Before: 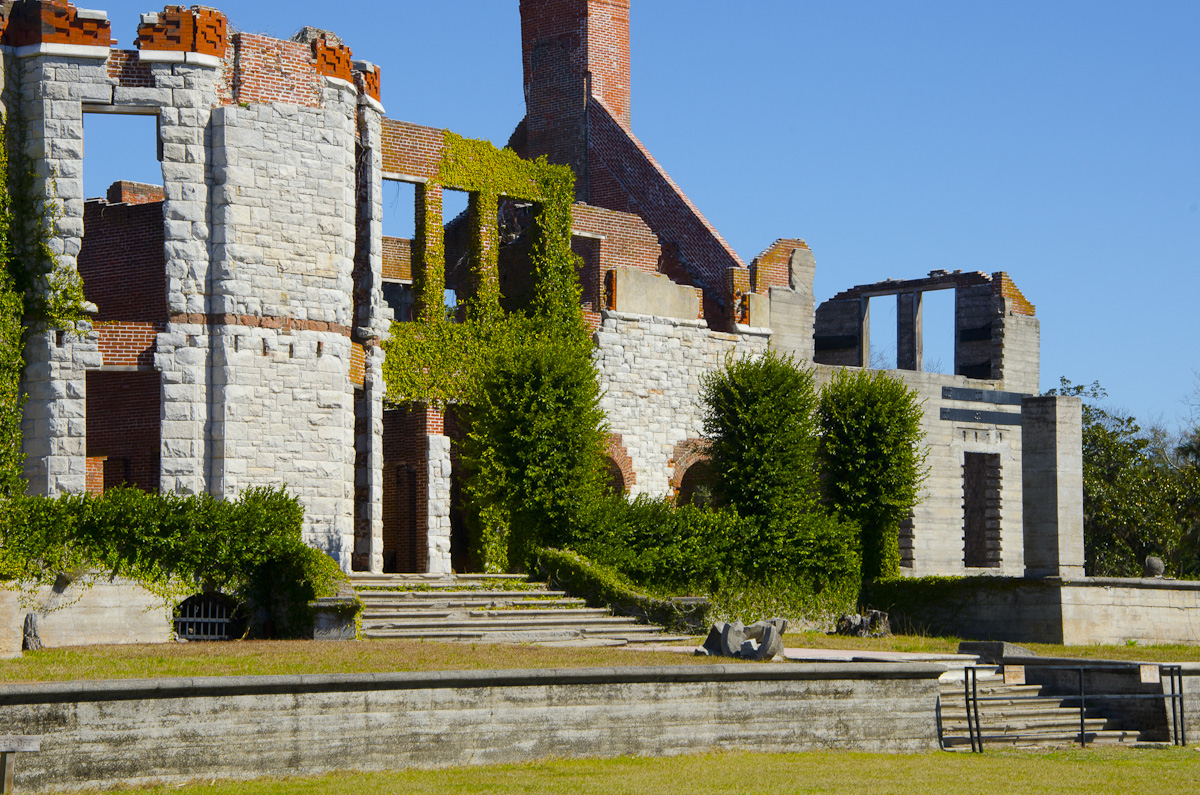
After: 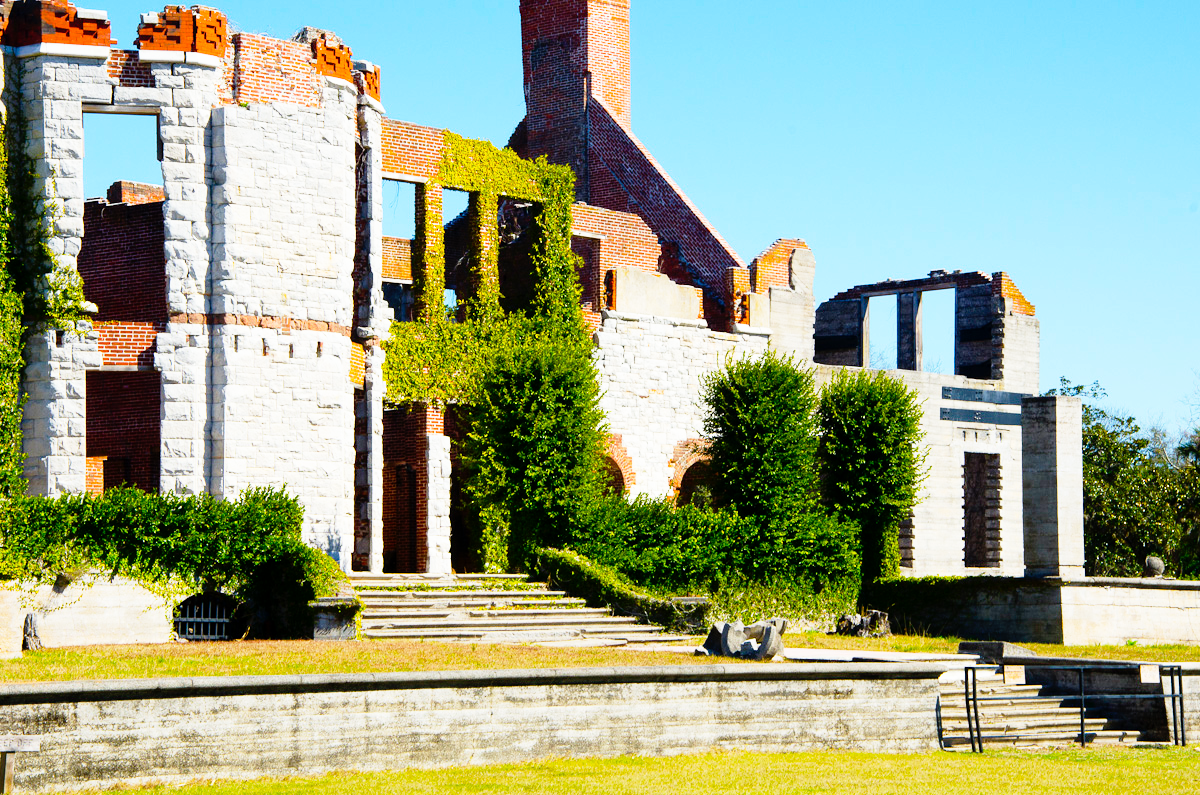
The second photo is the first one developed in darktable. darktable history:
exposure: exposure -0.042 EV, compensate exposure bias true, compensate highlight preservation false
base curve: curves: ch0 [(0, 0) (0.012, 0.01) (0.073, 0.168) (0.31, 0.711) (0.645, 0.957) (1, 1)], preserve colors none
